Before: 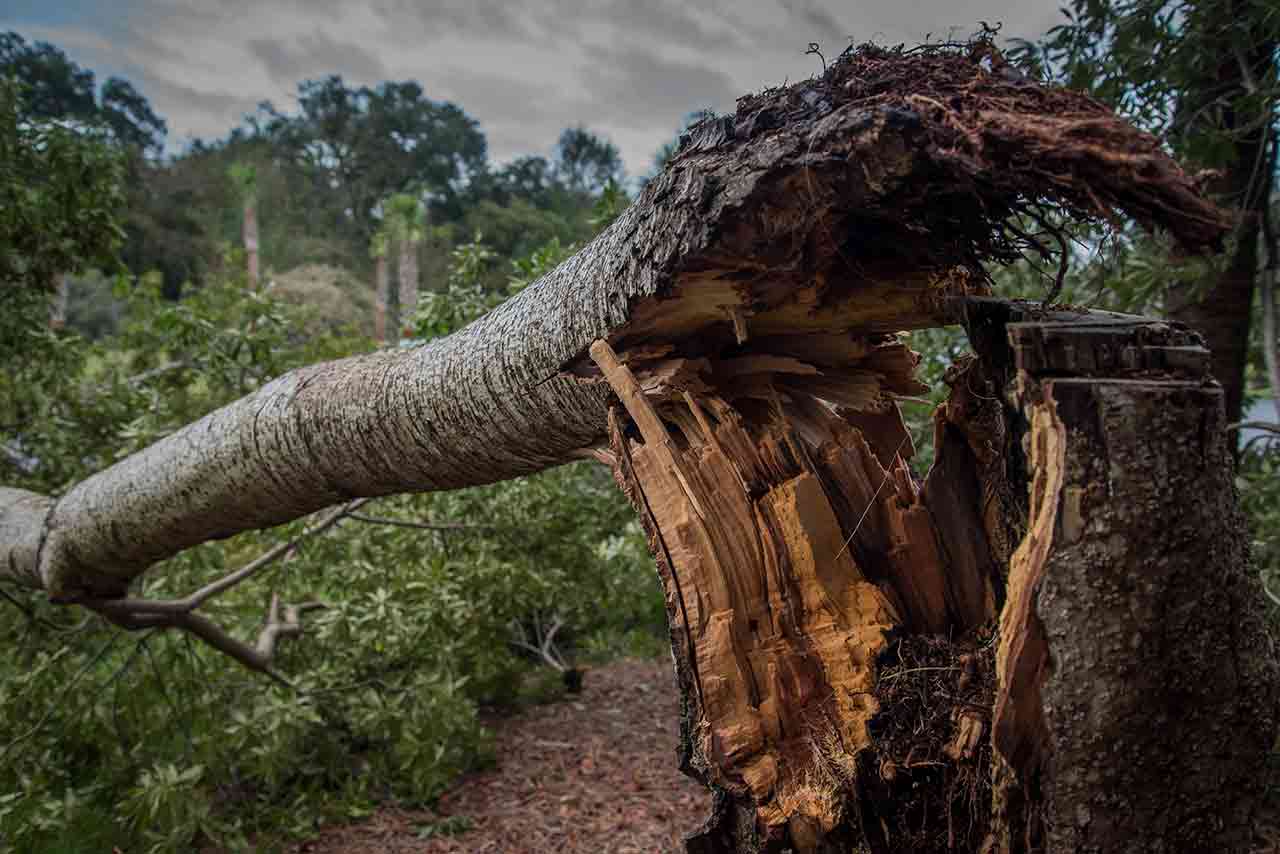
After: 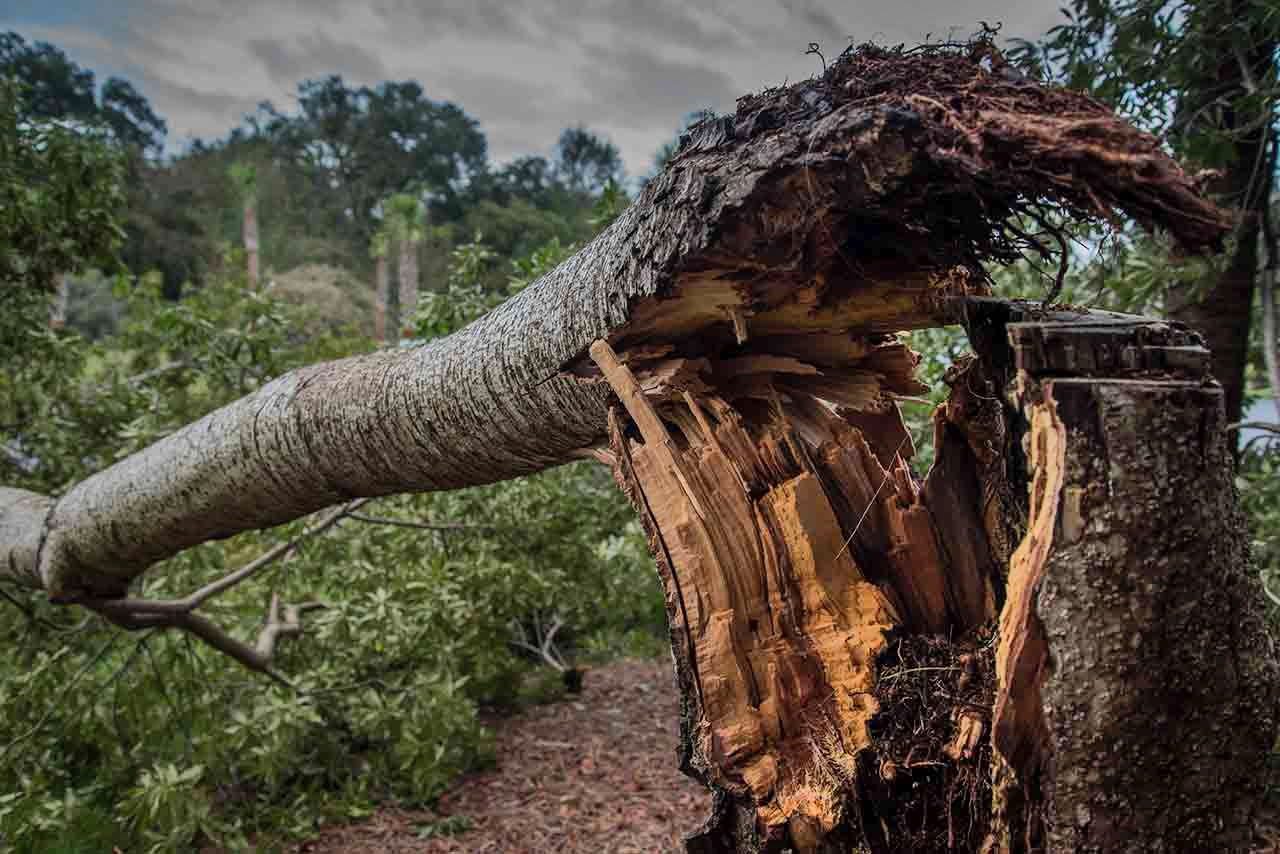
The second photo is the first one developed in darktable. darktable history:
shadows and highlights: soften with gaussian
exposure: exposure -0.064 EV, compensate highlight preservation false
